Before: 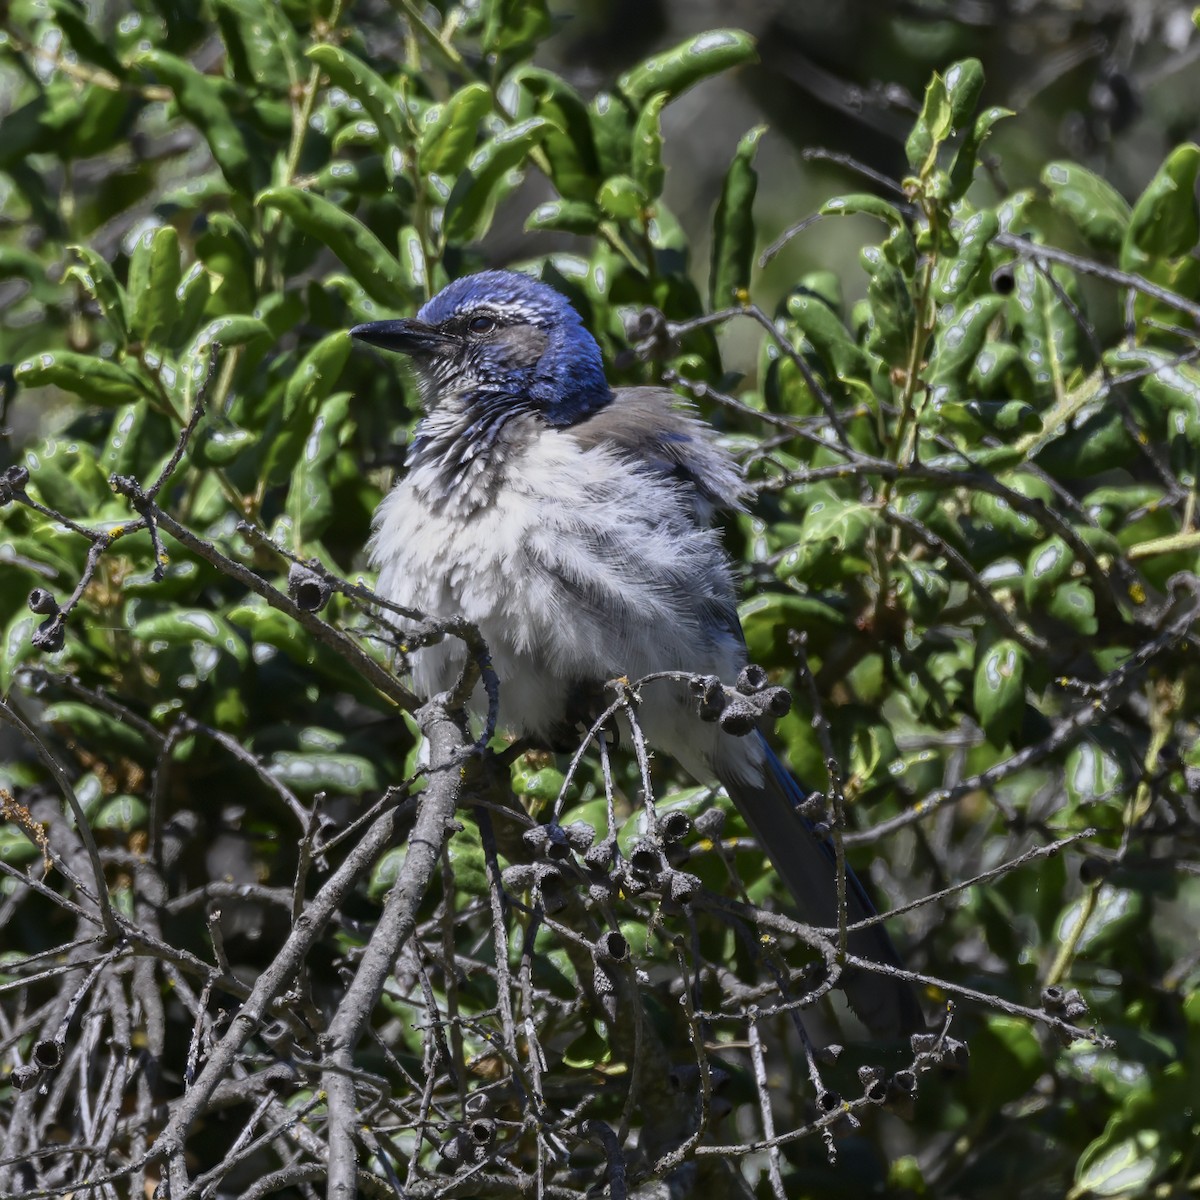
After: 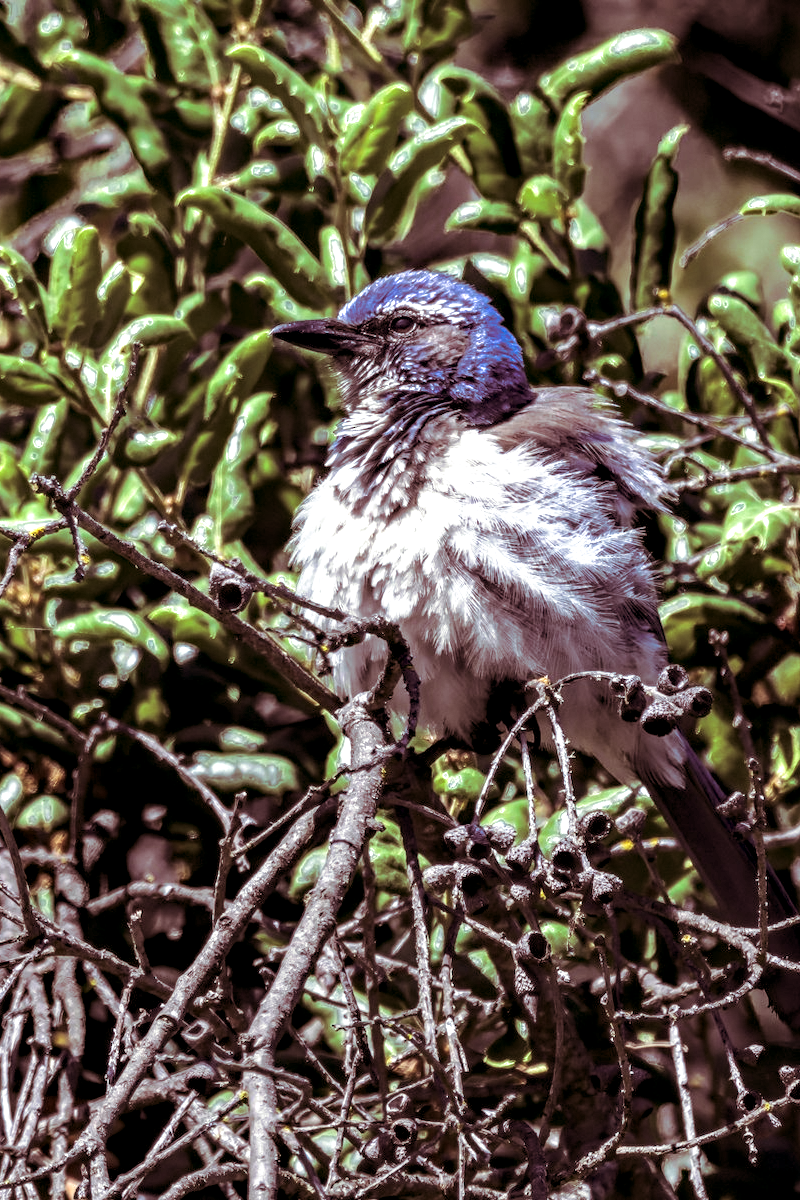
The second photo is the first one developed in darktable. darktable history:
crop and rotate: left 6.617%, right 26.717%
white balance: emerald 1
split-toning: shadows › hue 360°
exposure: exposure 0.6 EV, compensate highlight preservation false
haze removal: compatibility mode true, adaptive false
local contrast: detail 150%
tone equalizer: -8 EV -1.84 EV, -7 EV -1.16 EV, -6 EV -1.62 EV, smoothing diameter 25%, edges refinement/feathering 10, preserve details guided filter
